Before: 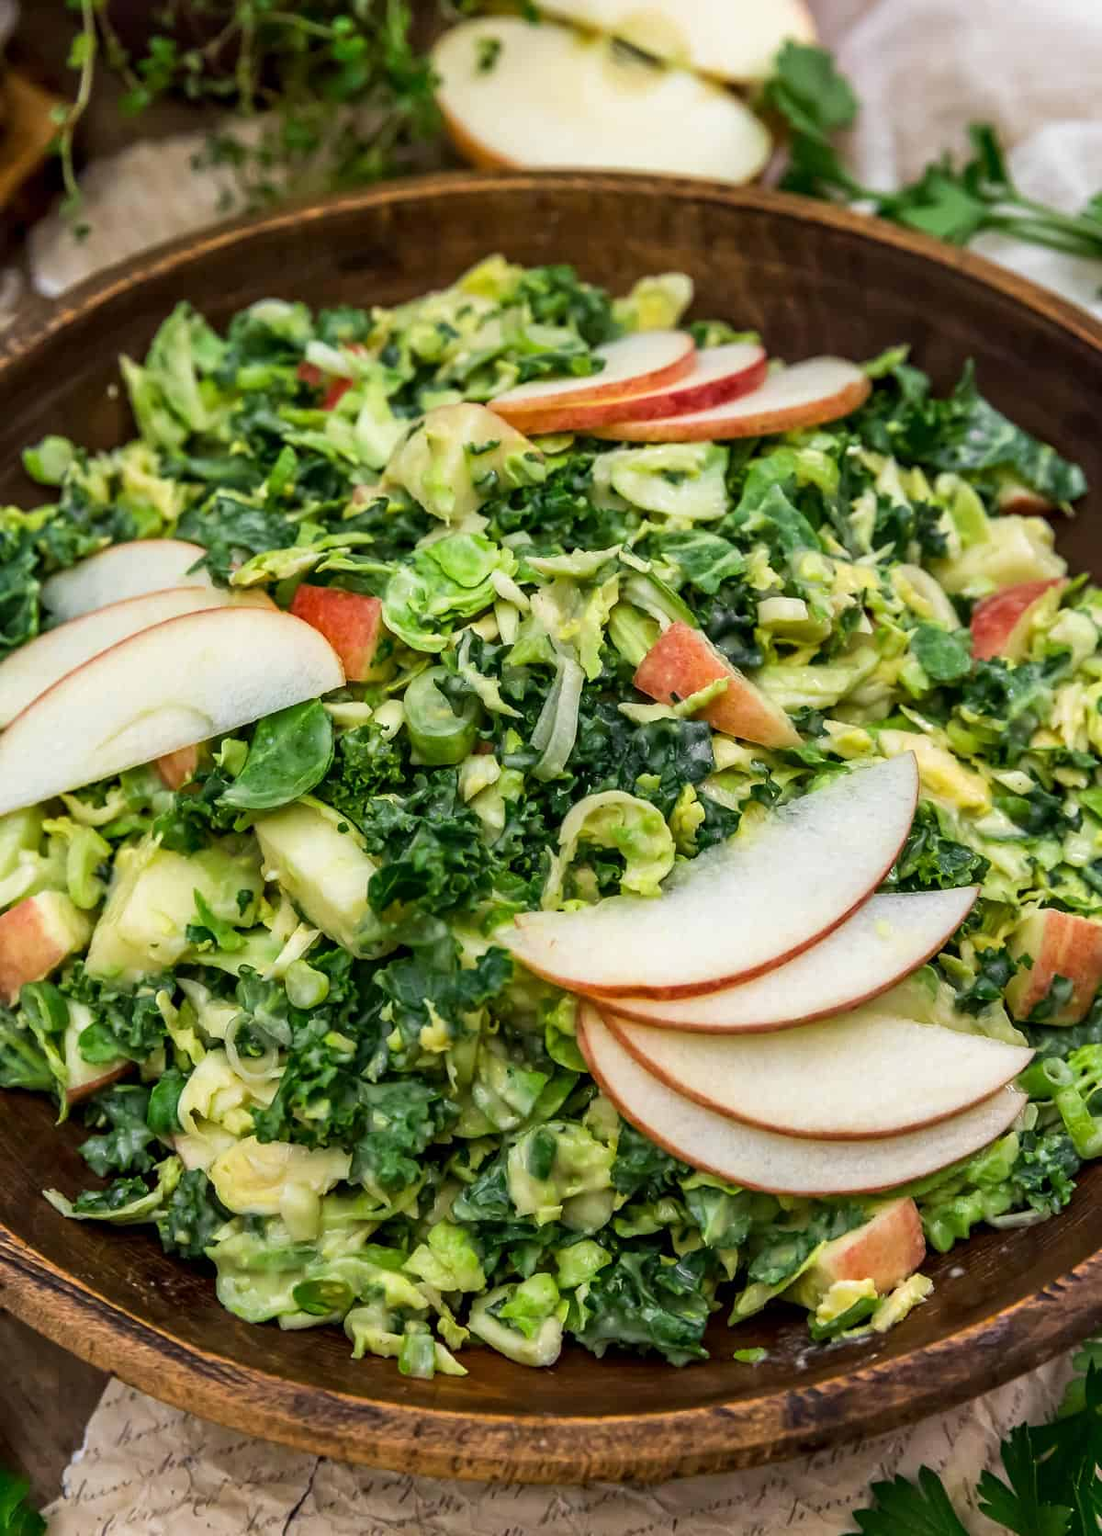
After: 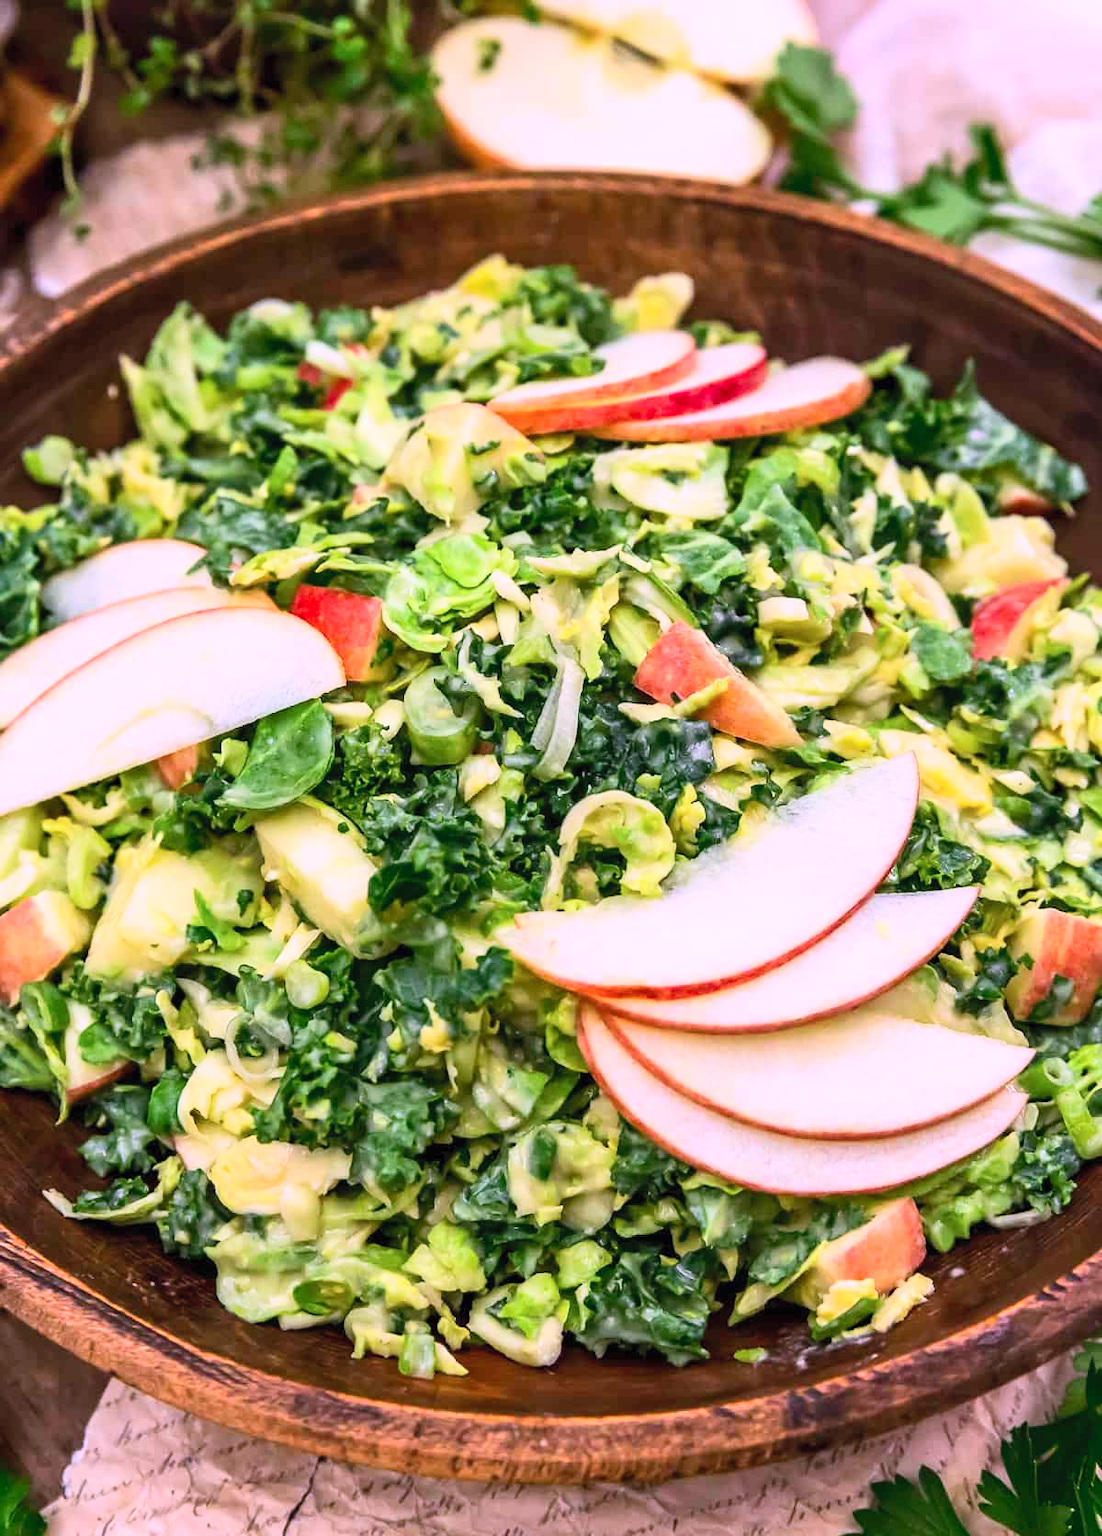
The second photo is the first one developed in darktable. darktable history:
contrast brightness saturation: contrast 0.24, brightness 0.26, saturation 0.39
color correction: highlights a* 15.46, highlights b* -20.56
tone equalizer: on, module defaults
